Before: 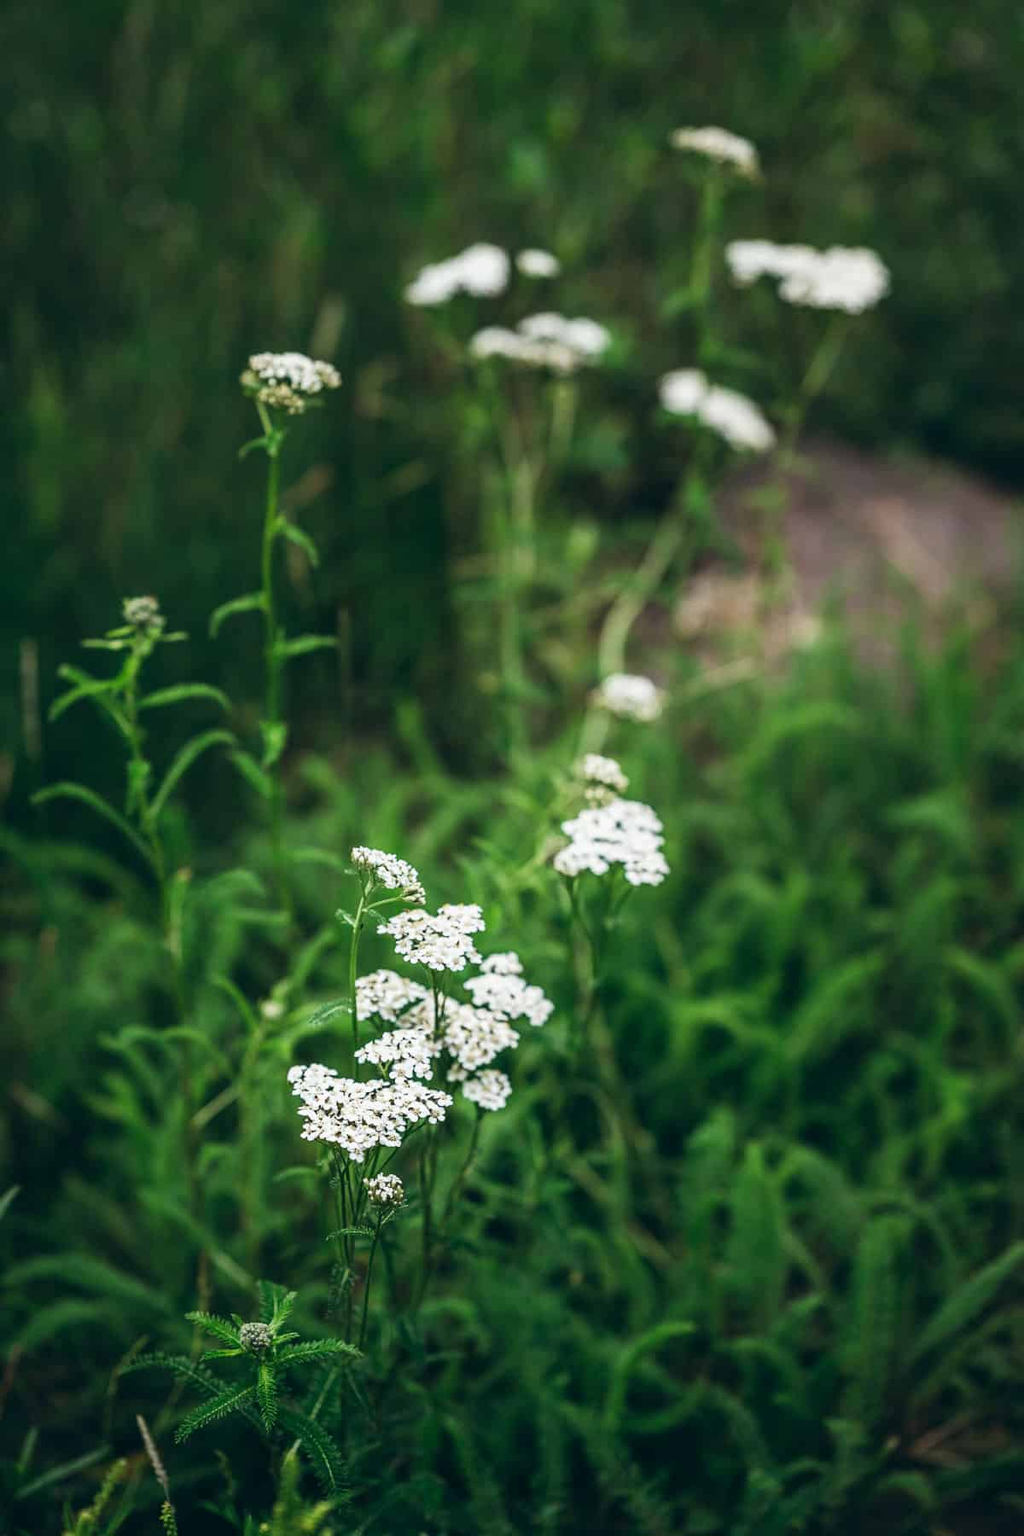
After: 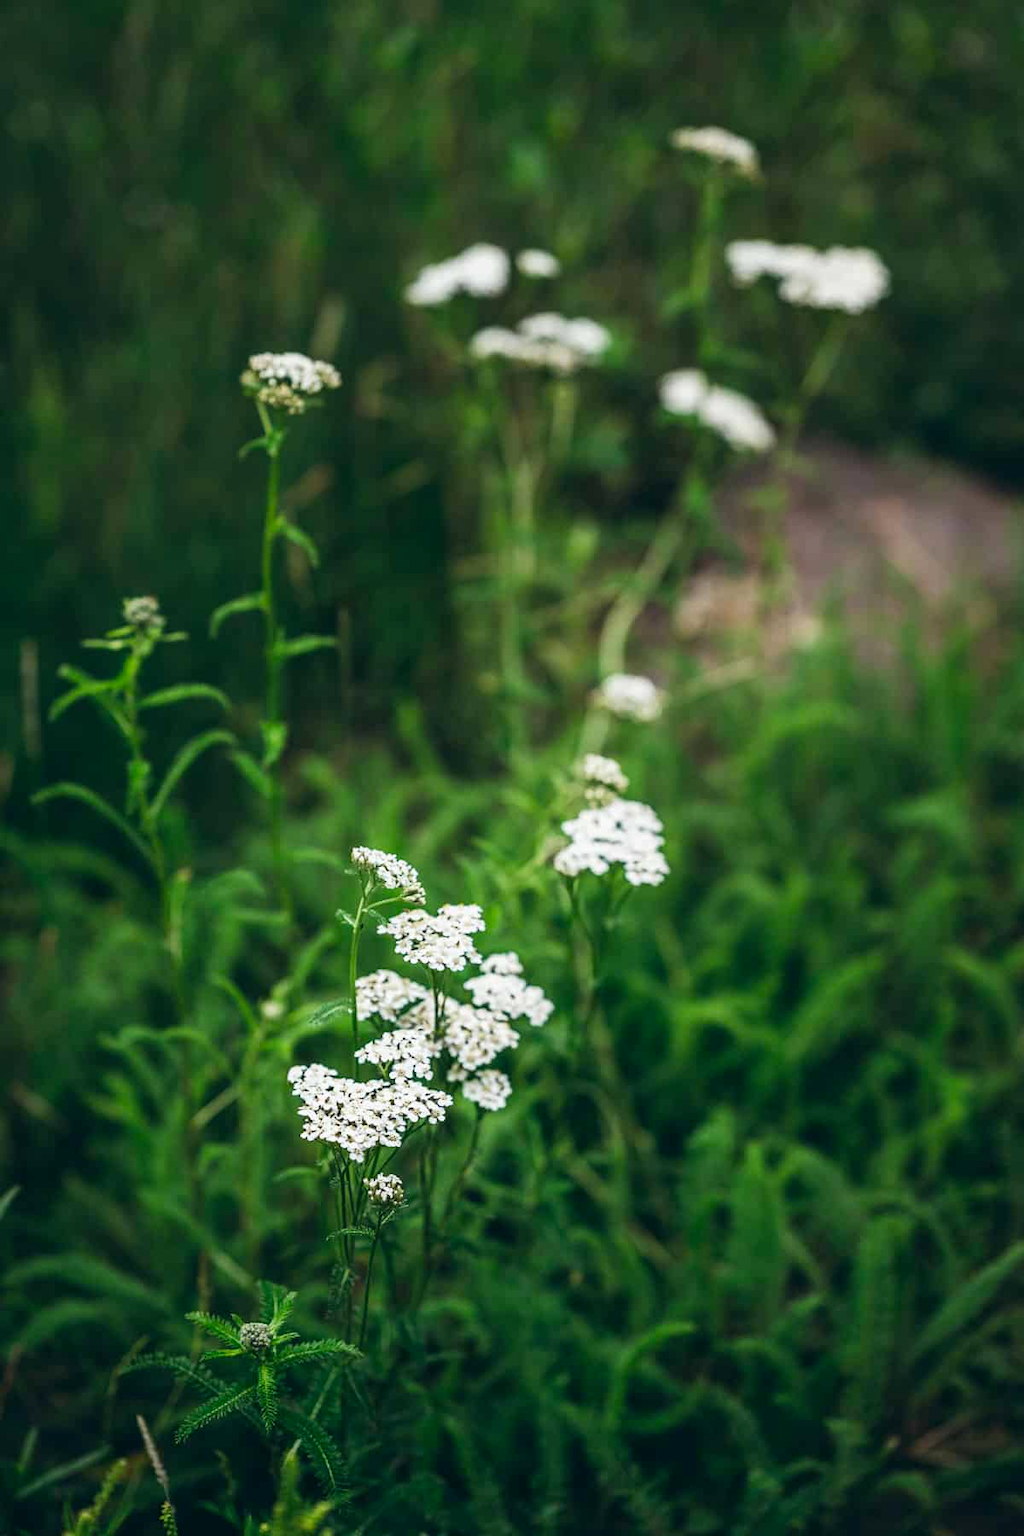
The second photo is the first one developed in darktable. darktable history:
color balance rgb: perceptual saturation grading › global saturation 10%
